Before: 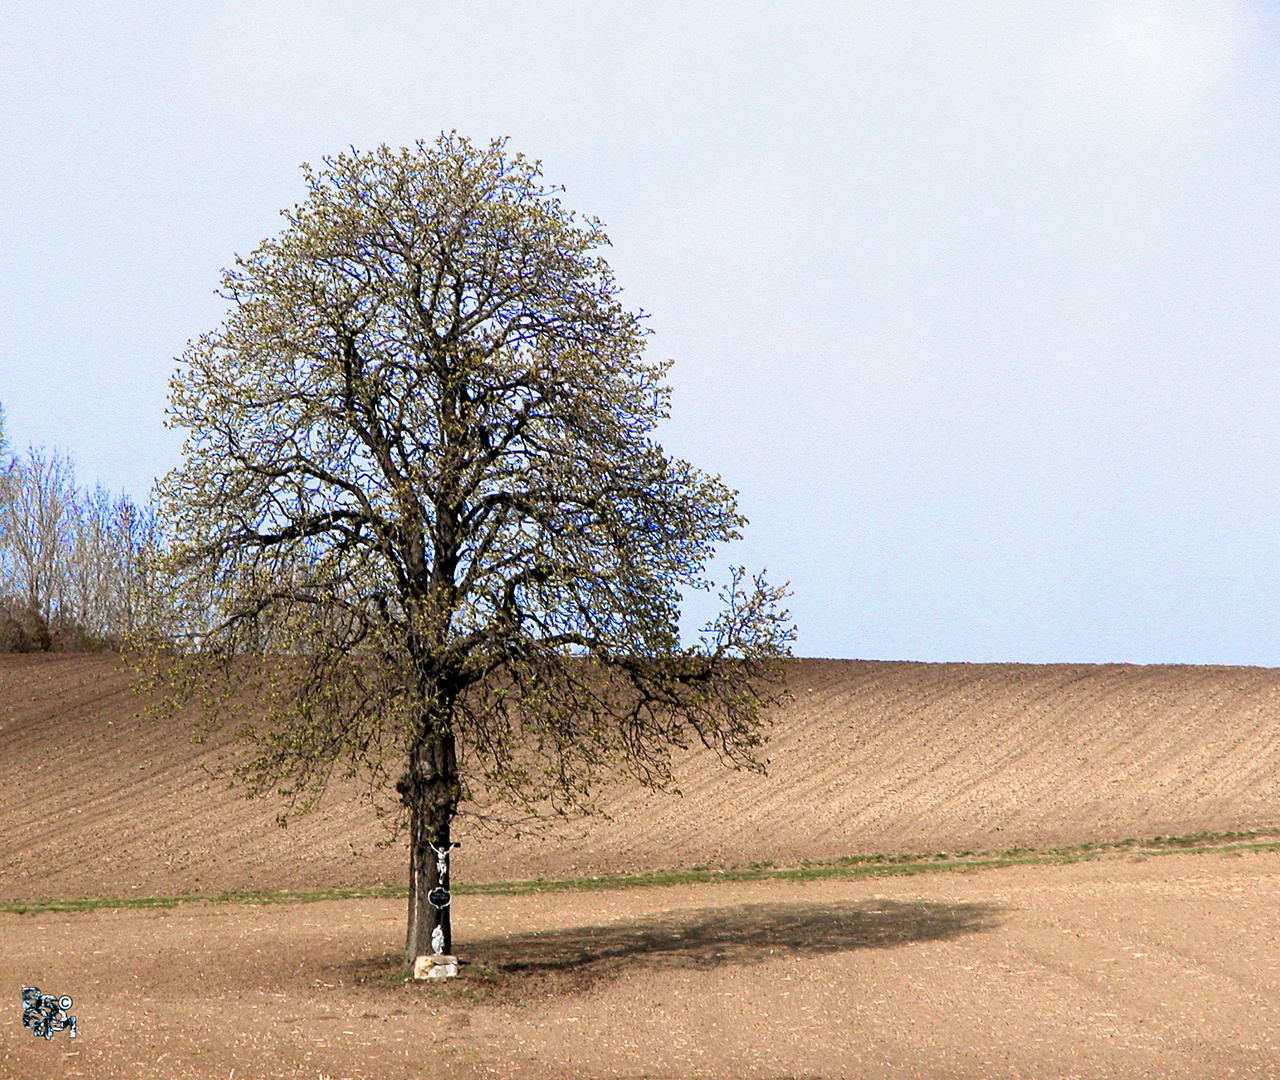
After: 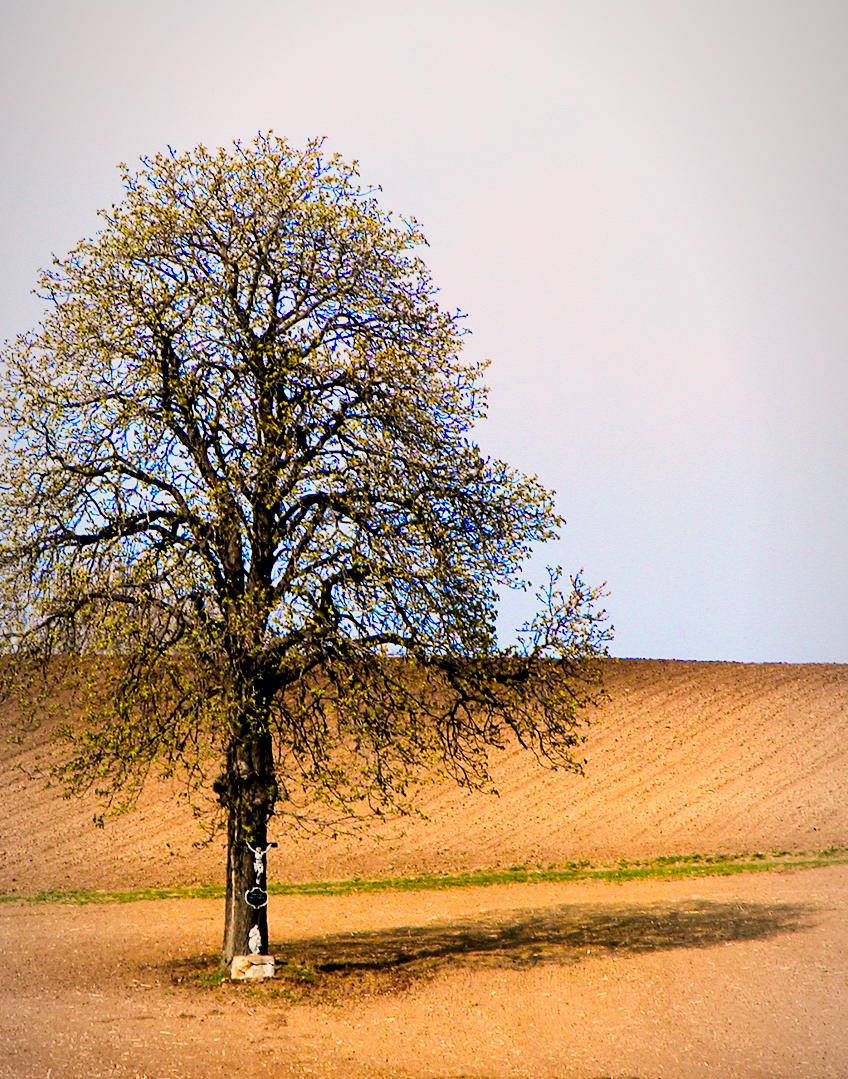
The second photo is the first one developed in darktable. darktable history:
crop and rotate: left 14.308%, right 19.379%
contrast brightness saturation: contrast 0.226, brightness 0.112, saturation 0.295
vignetting: fall-off start 96.92%, fall-off radius 100.82%, width/height ratio 0.611
color balance rgb: power › hue 324.33°, highlights gain › chroma 3.03%, highlights gain › hue 60.07°, linear chroma grading › global chroma 9.541%, perceptual saturation grading › global saturation 25.251%, global vibrance 30.578%, contrast 9.743%
local contrast: highlights 102%, shadows 102%, detail 119%, midtone range 0.2
filmic rgb: black relative exposure -7.35 EV, white relative exposure 5.06 EV, hardness 3.22
